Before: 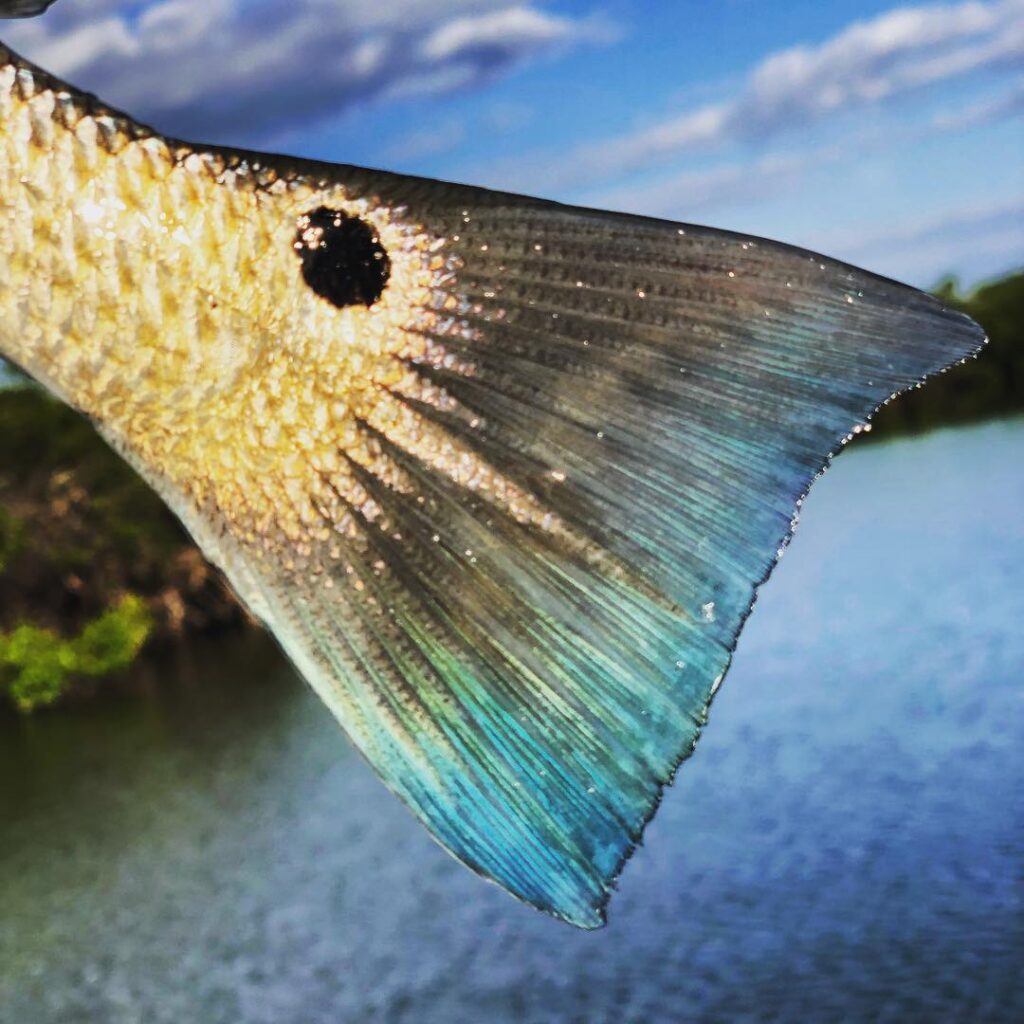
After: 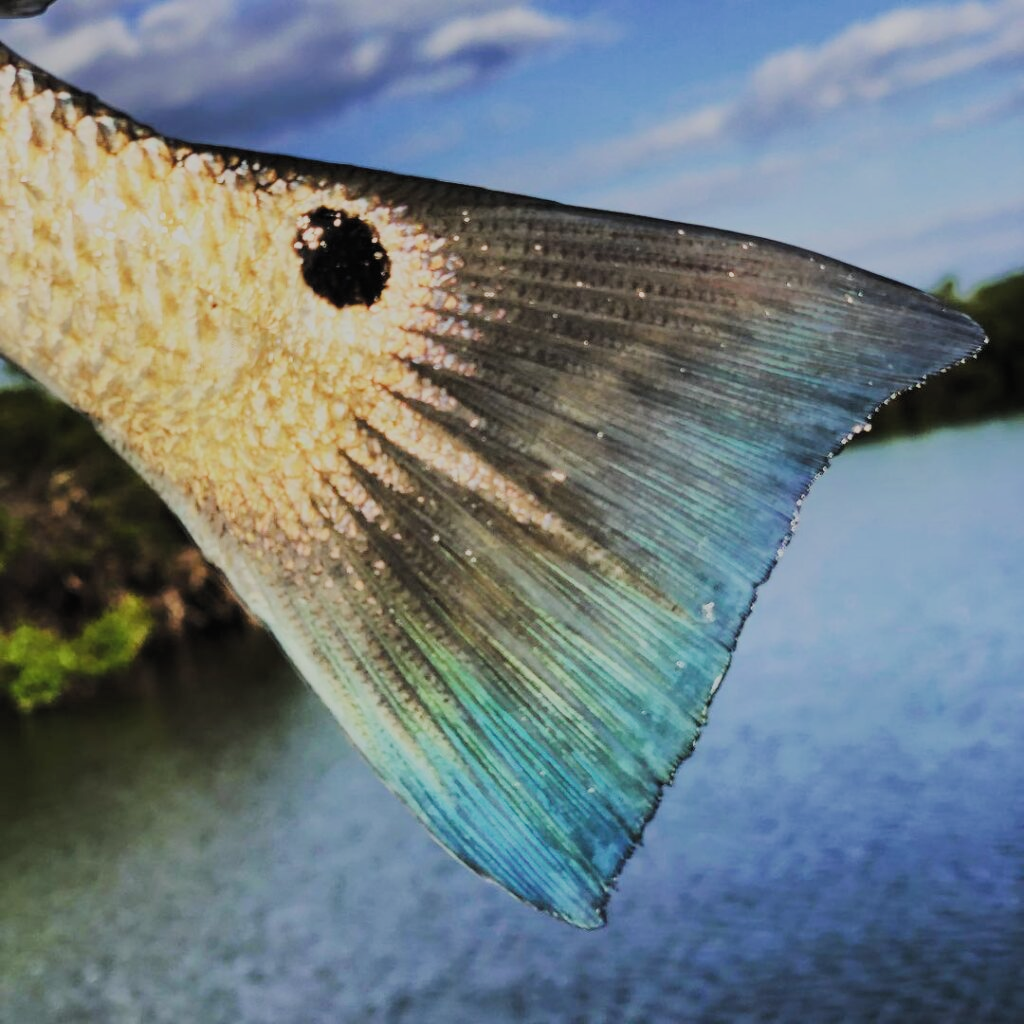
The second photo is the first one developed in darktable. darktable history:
filmic rgb: black relative exposure -7.65 EV, white relative exposure 4.56 EV, hardness 3.61, color science v5 (2021), contrast in shadows safe, contrast in highlights safe
